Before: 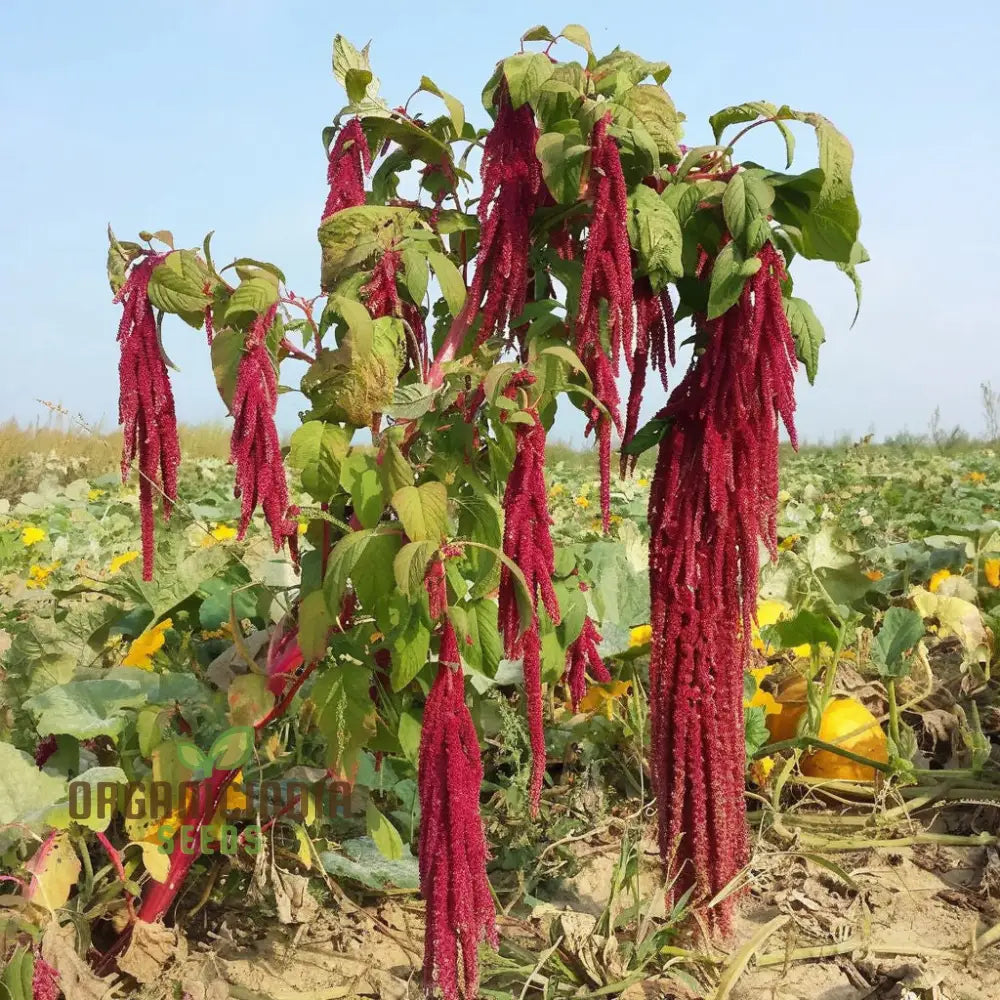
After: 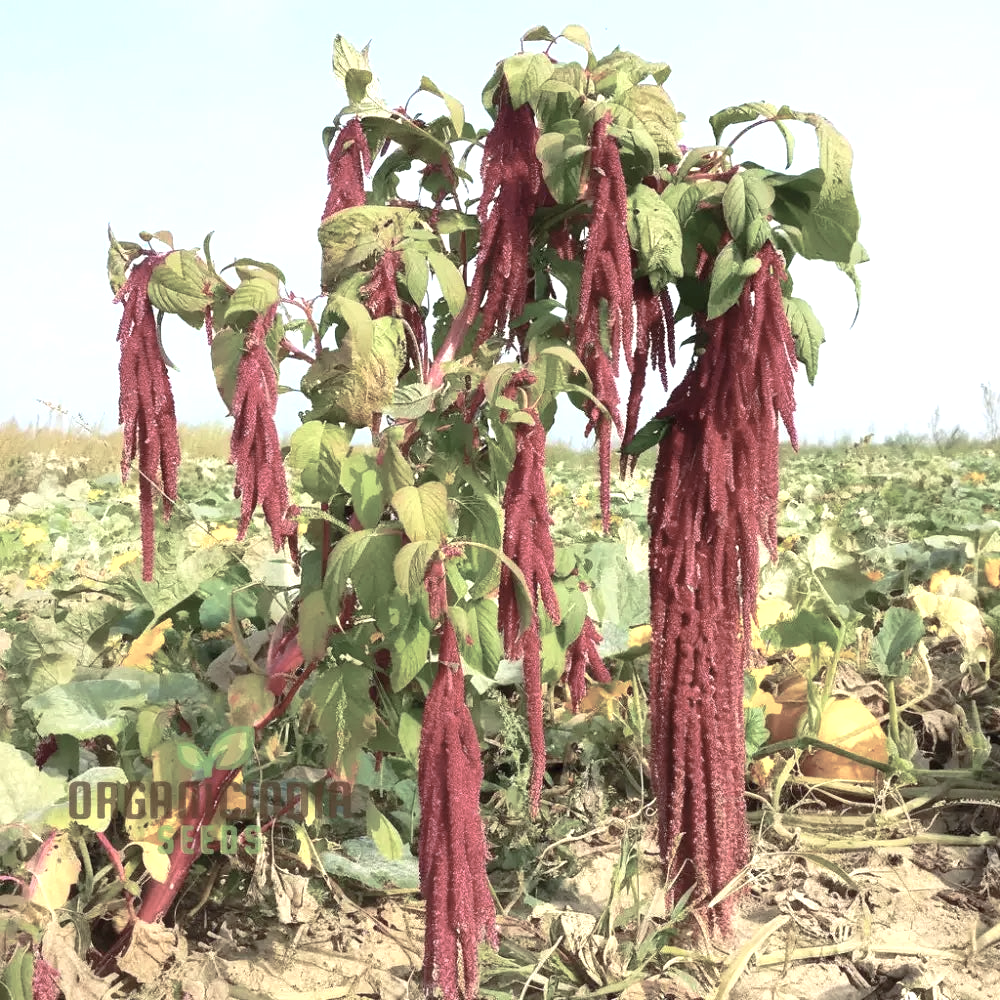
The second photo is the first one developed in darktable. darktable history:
exposure: exposure 0.606 EV, compensate highlight preservation false
color balance rgb: perceptual saturation grading › global saturation -28.223%, perceptual saturation grading › highlights -20.495%, perceptual saturation grading › mid-tones -23.605%, perceptual saturation grading › shadows -24.169%, global vibrance 50.061%
